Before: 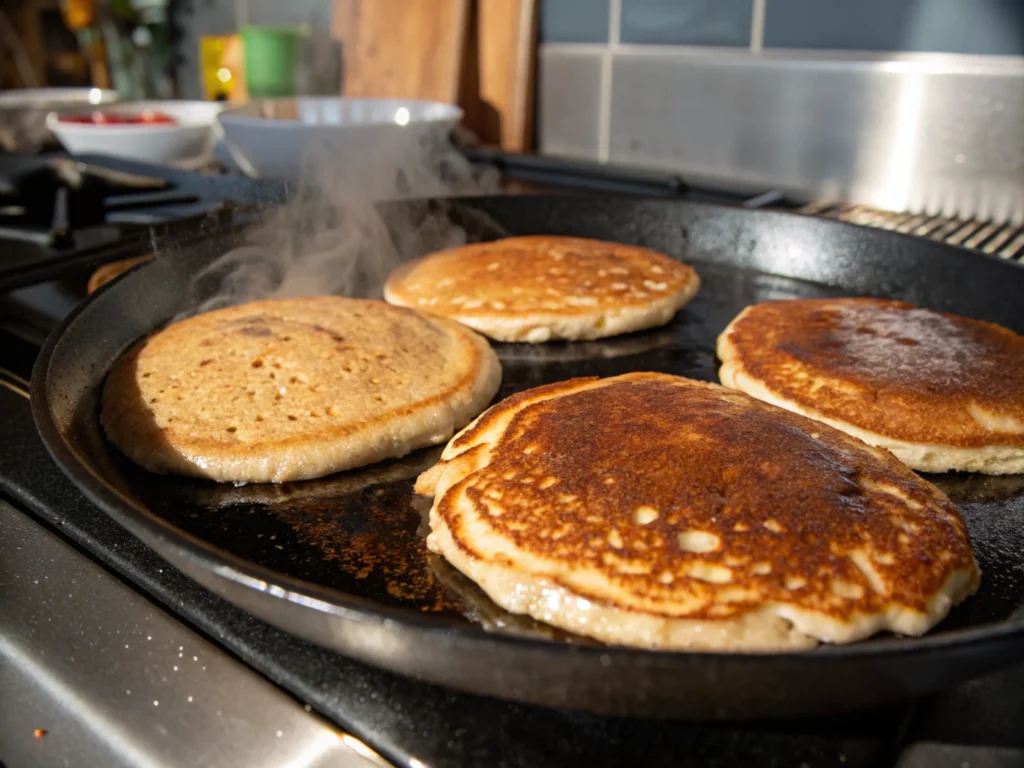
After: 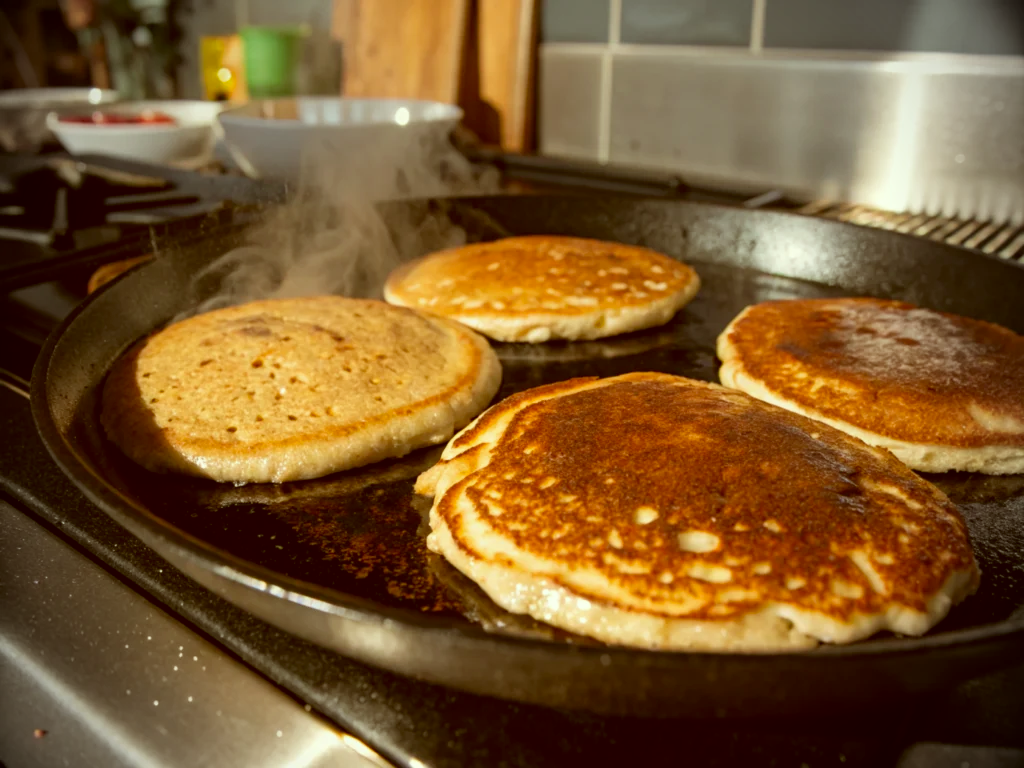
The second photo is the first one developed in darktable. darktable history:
color correction: highlights a* -5.94, highlights b* 9.48, shadows a* 10.12, shadows b* 23.94
vignetting: on, module defaults
